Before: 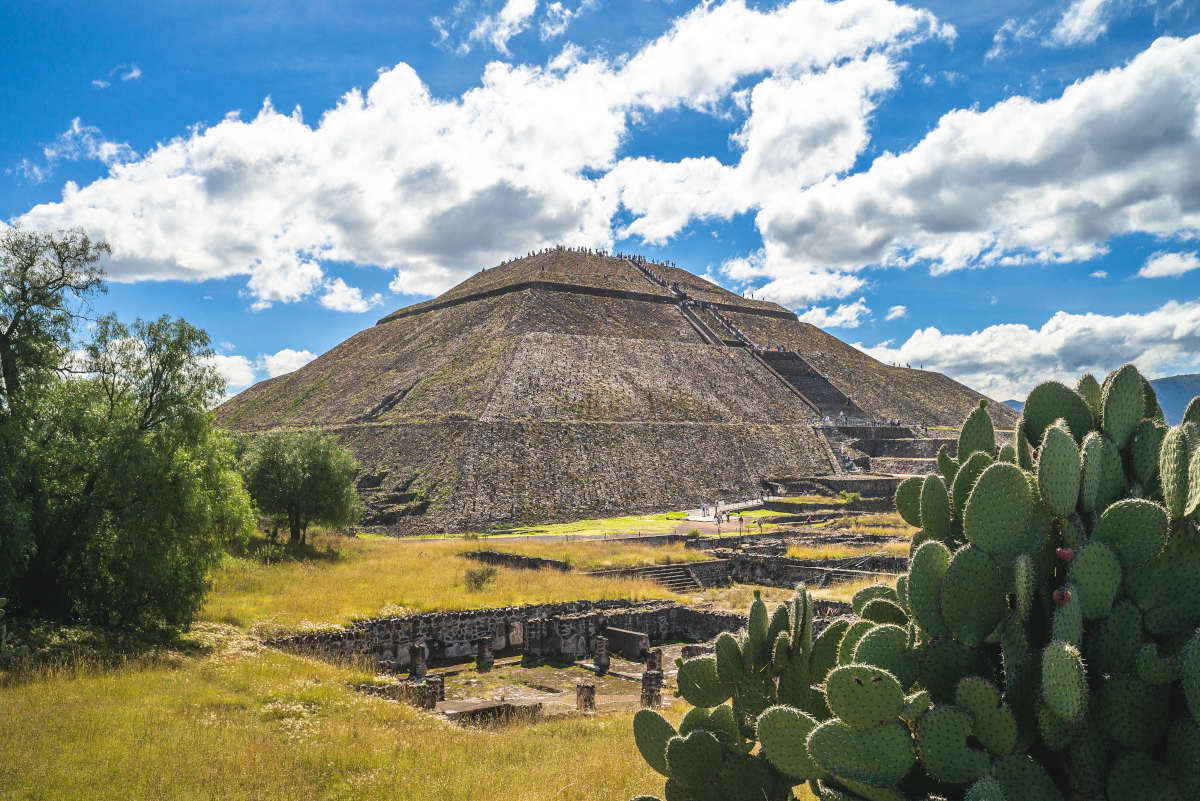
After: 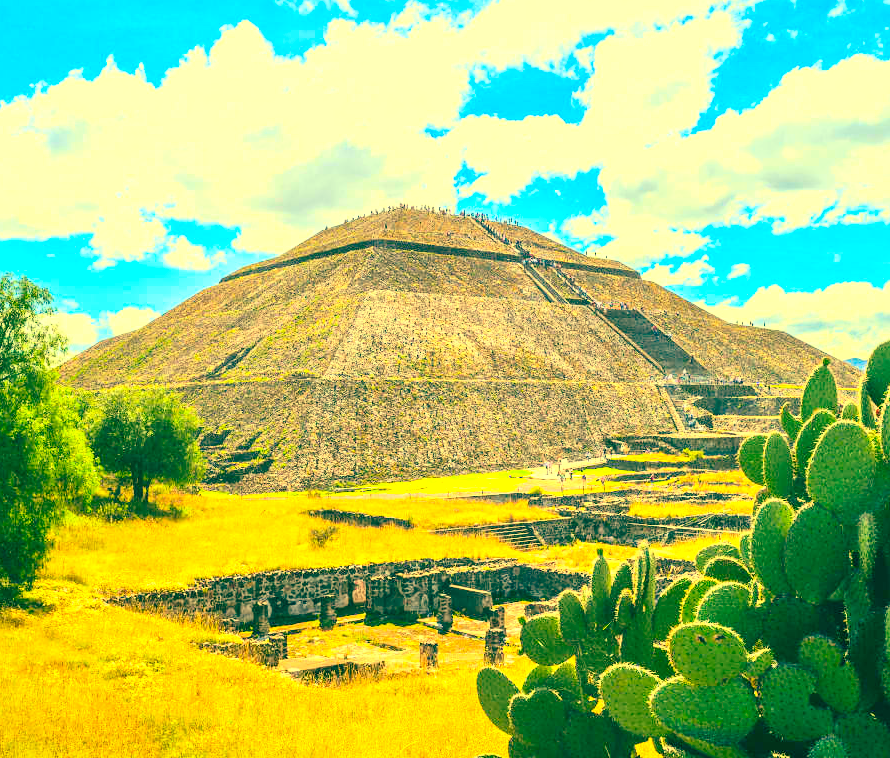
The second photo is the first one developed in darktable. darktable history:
contrast brightness saturation: contrast 0.2, brightness 0.2, saturation 0.8
crop and rotate: left 13.15%, top 5.251%, right 12.609%
exposure: black level correction 0, exposure 0.95 EV, compensate exposure bias true, compensate highlight preservation false
color balance: mode lift, gamma, gain (sRGB), lift [1, 0.69, 1, 1], gamma [1, 1.482, 1, 1], gain [1, 1, 1, 0.802]
